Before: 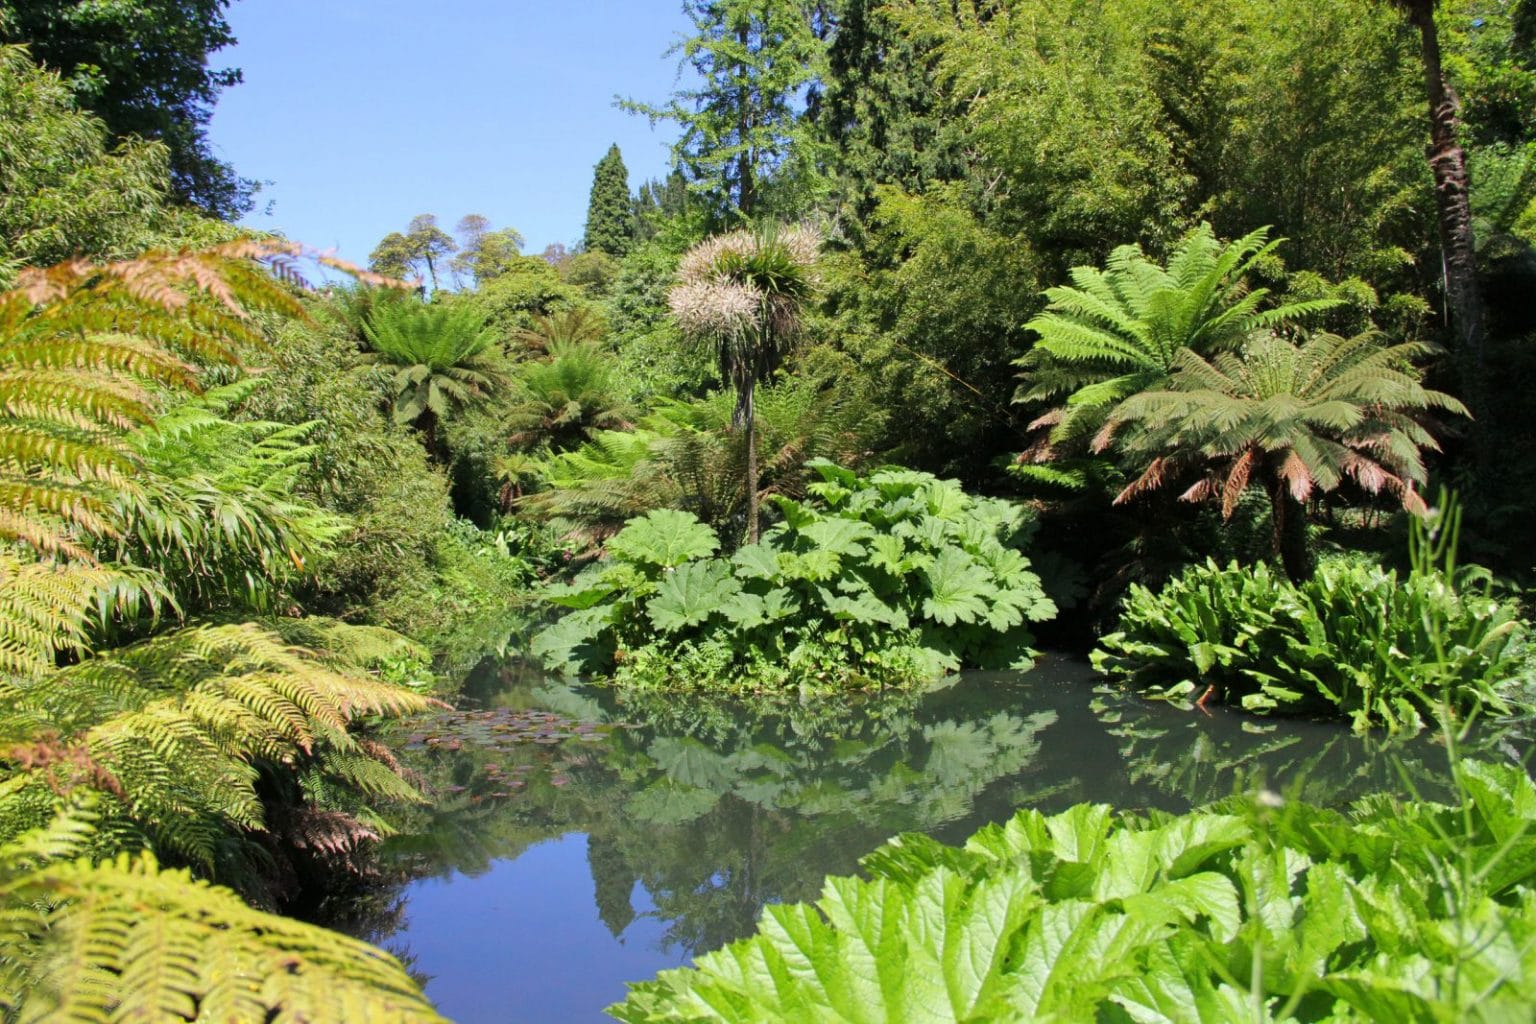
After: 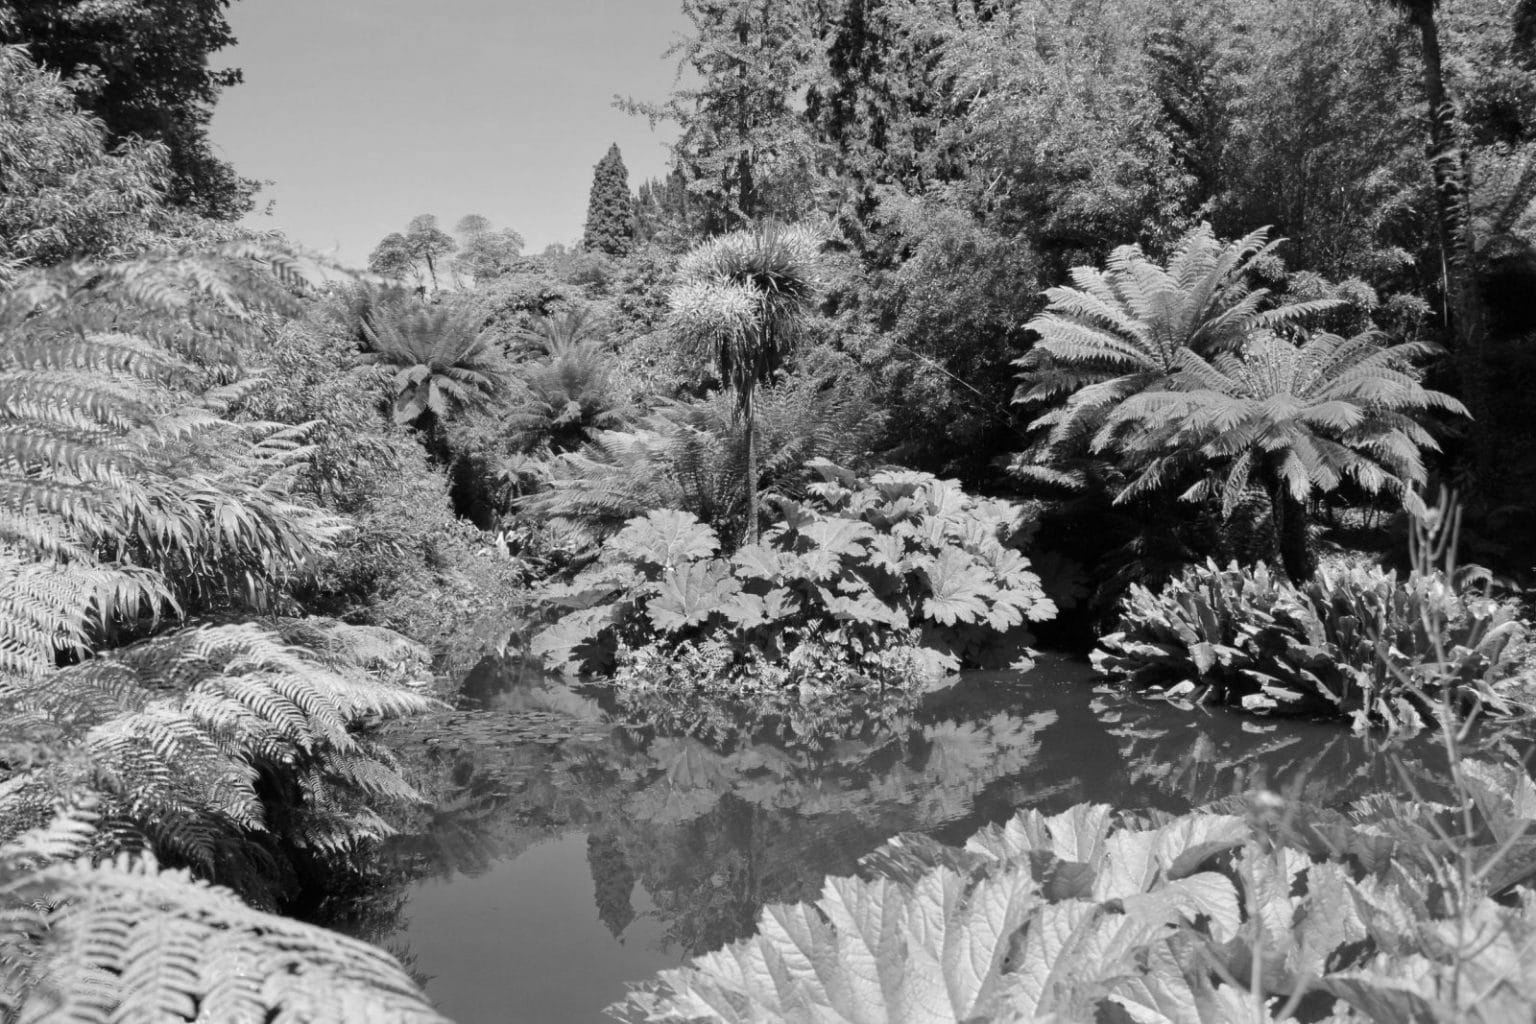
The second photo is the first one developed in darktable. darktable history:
velvia: on, module defaults
monochrome: a -6.99, b 35.61, size 1.4
